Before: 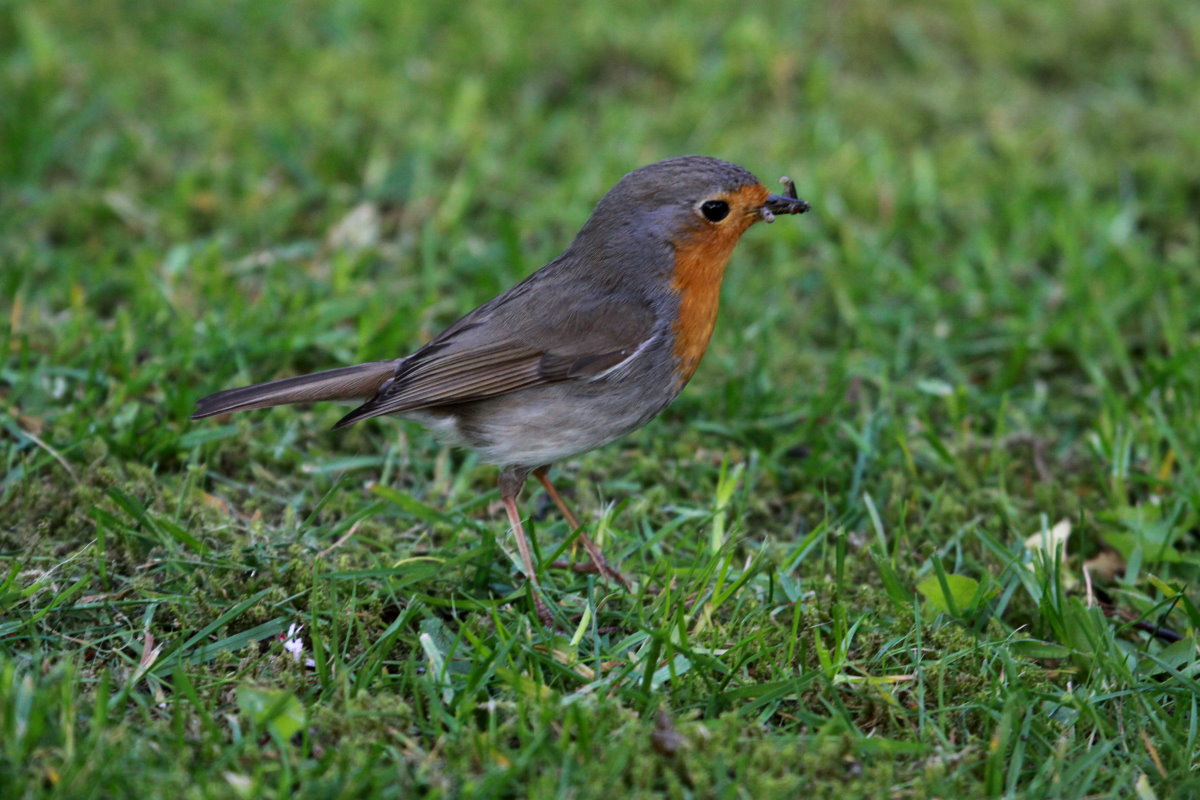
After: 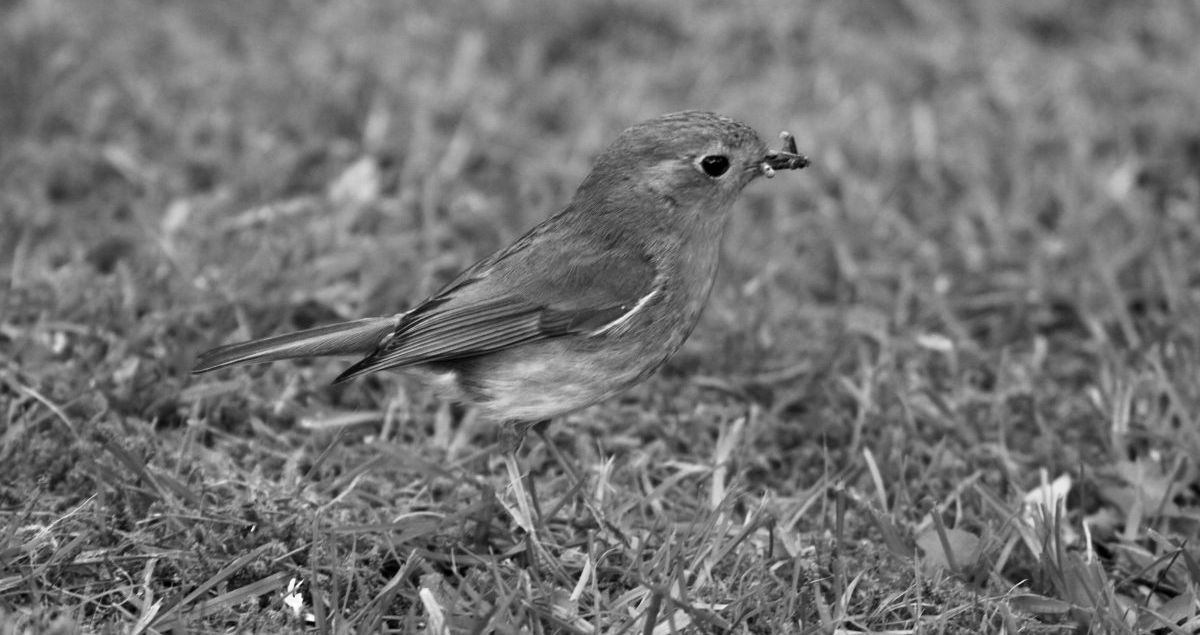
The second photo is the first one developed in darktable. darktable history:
crop and rotate: top 5.664%, bottom 14.87%
color zones: curves: ch0 [(0, 0.613) (0.01, 0.613) (0.245, 0.448) (0.498, 0.529) (0.642, 0.665) (0.879, 0.777) (0.99, 0.613)]; ch1 [(0, 0) (0.143, 0) (0.286, 0) (0.429, 0) (0.571, 0) (0.714, 0) (0.857, 0)]
base curve: curves: ch0 [(0, 0) (0.088, 0.125) (0.176, 0.251) (0.354, 0.501) (0.613, 0.749) (1, 0.877)], preserve colors none
